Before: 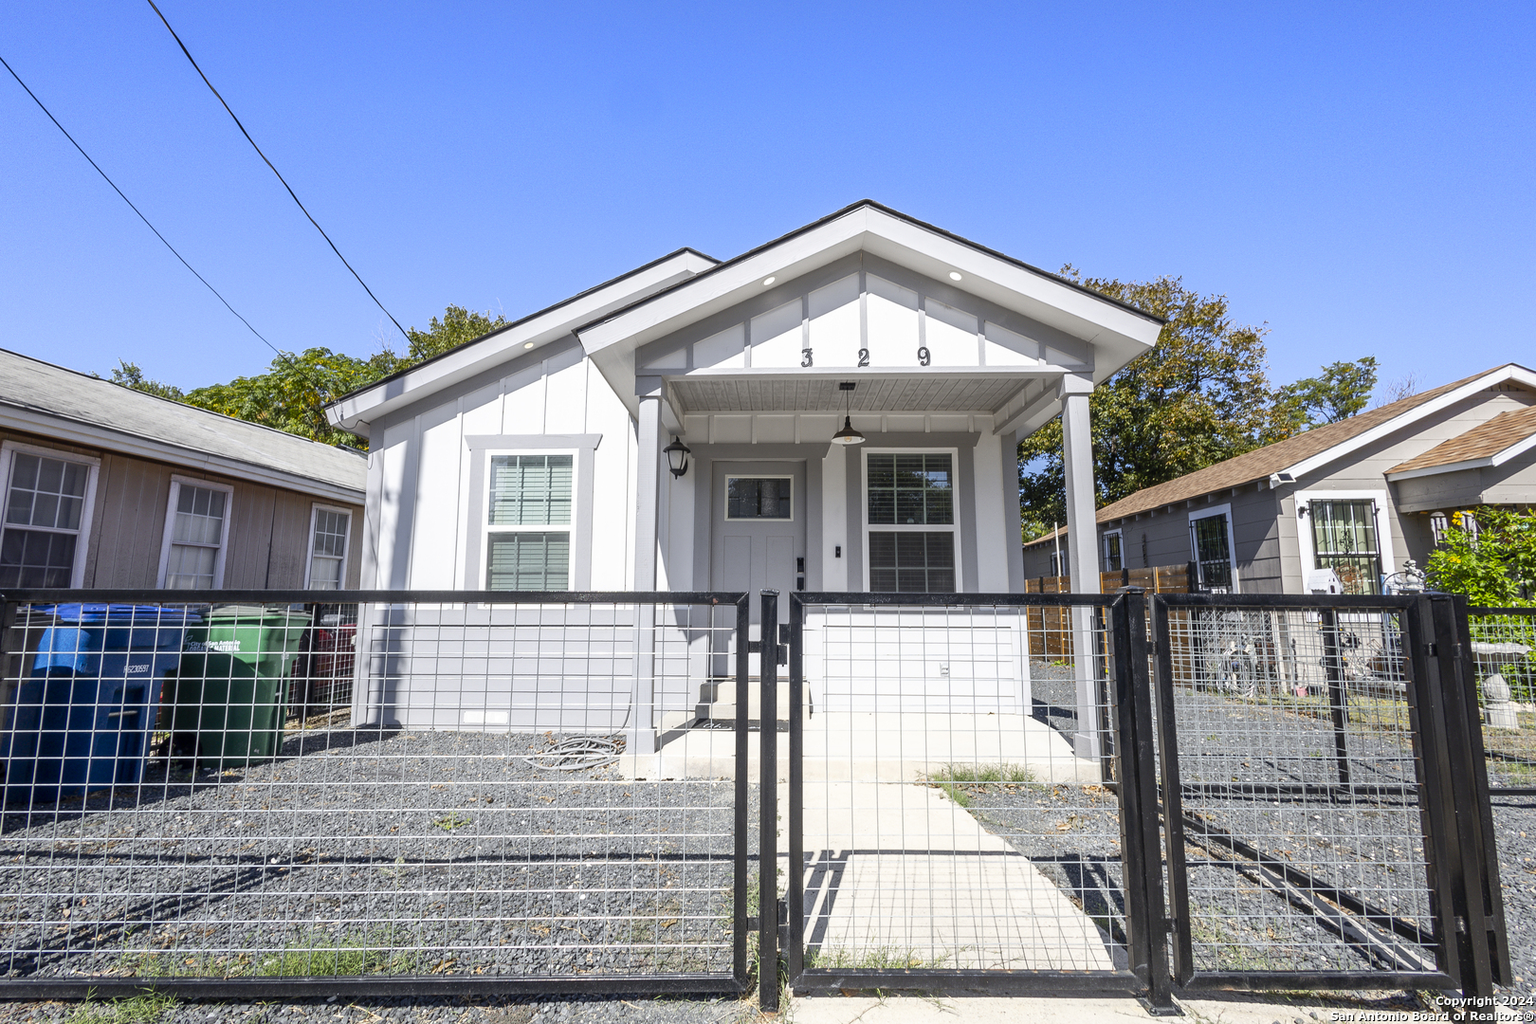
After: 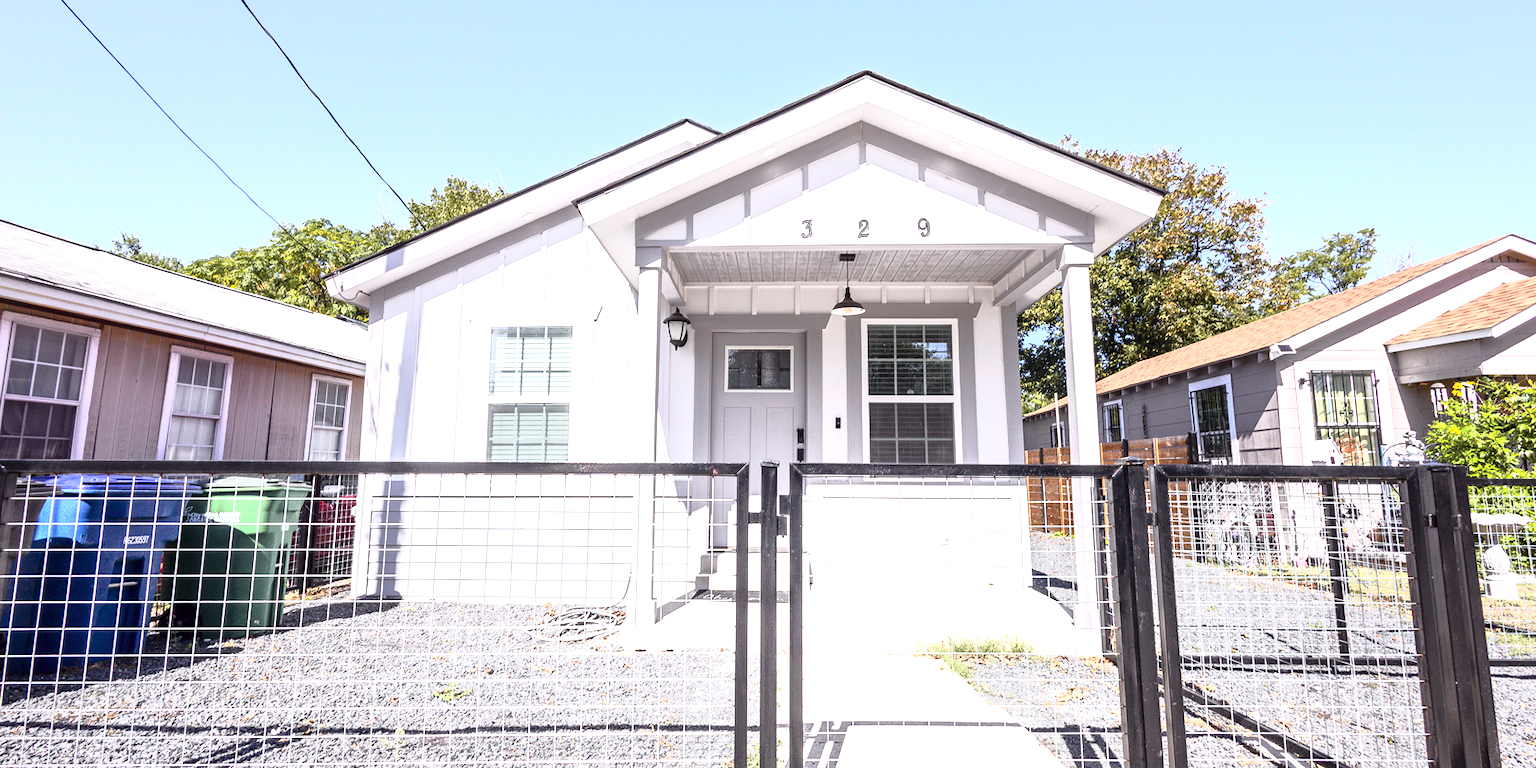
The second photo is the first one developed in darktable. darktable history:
crop and rotate: top 12.615%, bottom 12.332%
exposure: exposure 1.07 EV, compensate exposure bias true, compensate highlight preservation false
tone curve: curves: ch0 [(0, 0) (0.105, 0.068) (0.195, 0.162) (0.283, 0.283) (0.384, 0.404) (0.485, 0.531) (0.638, 0.681) (0.795, 0.879) (1, 0.977)]; ch1 [(0, 0) (0.161, 0.092) (0.35, 0.33) (0.379, 0.401) (0.456, 0.469) (0.498, 0.506) (0.521, 0.549) (0.58, 0.624) (0.635, 0.671) (1, 1)]; ch2 [(0, 0) (0.371, 0.362) (0.437, 0.437) (0.483, 0.484) (0.53, 0.515) (0.56, 0.58) (0.622, 0.606) (1, 1)], color space Lab, independent channels, preserve colors none
local contrast: mode bilateral grid, contrast 21, coarseness 49, detail 120%, midtone range 0.2
